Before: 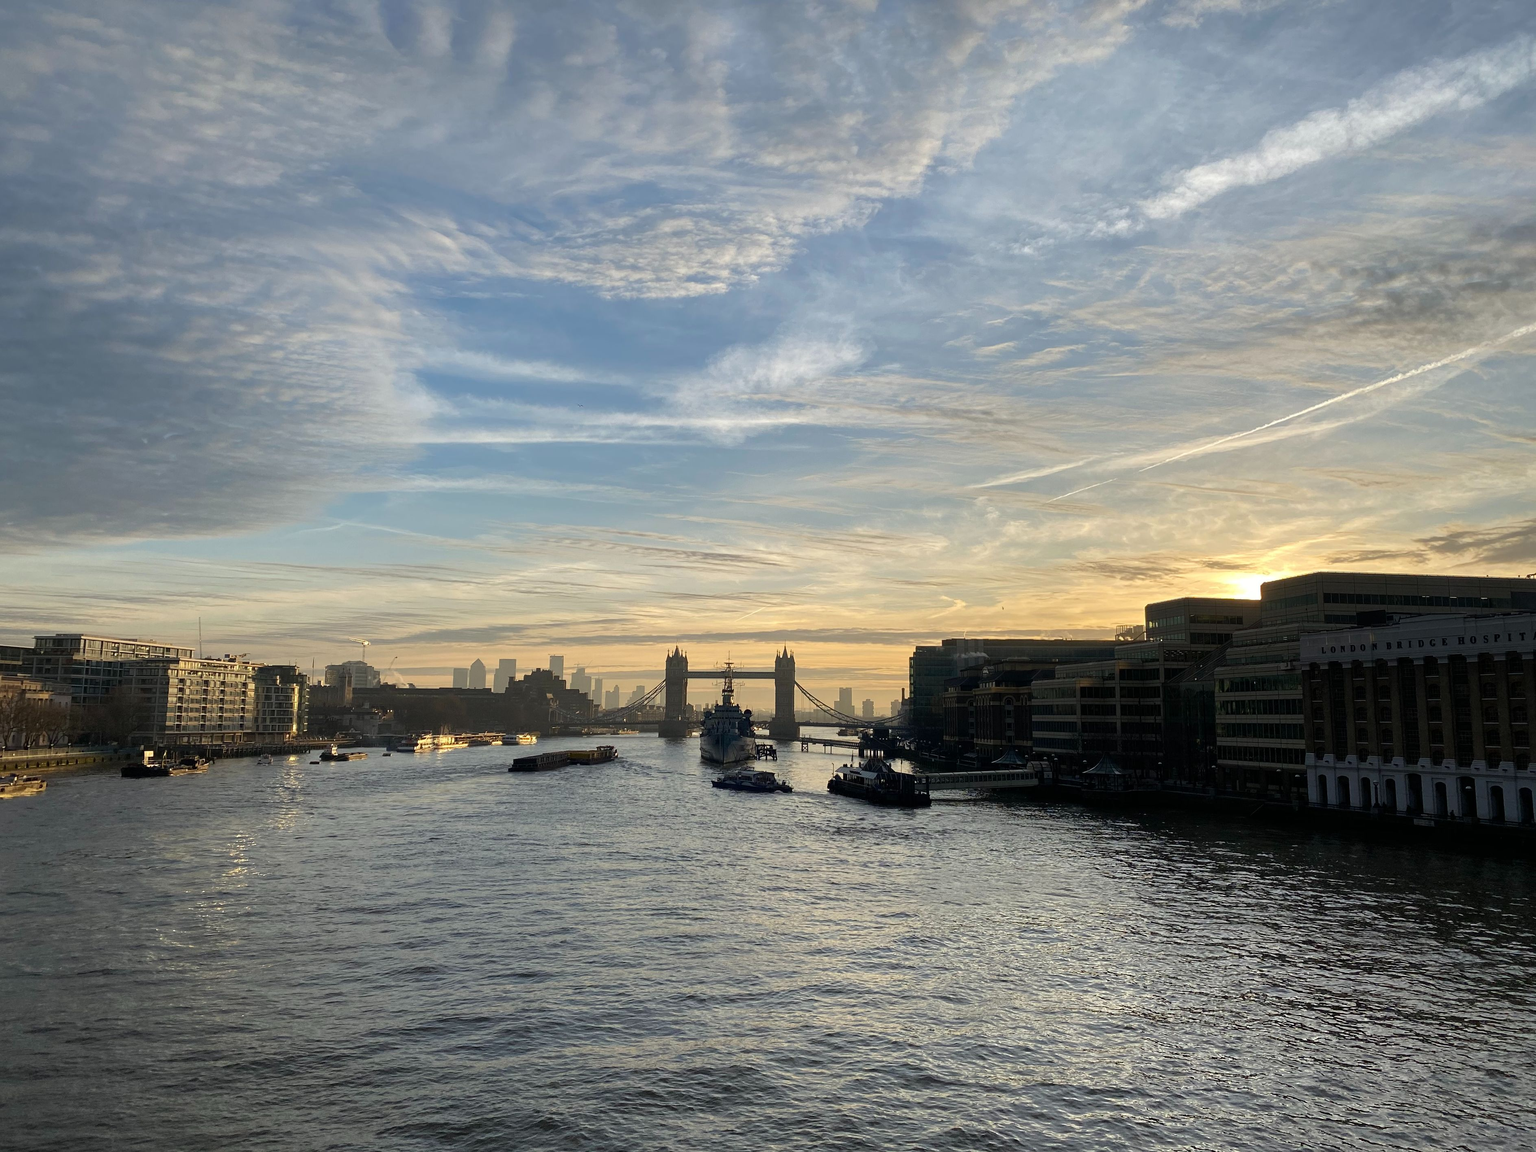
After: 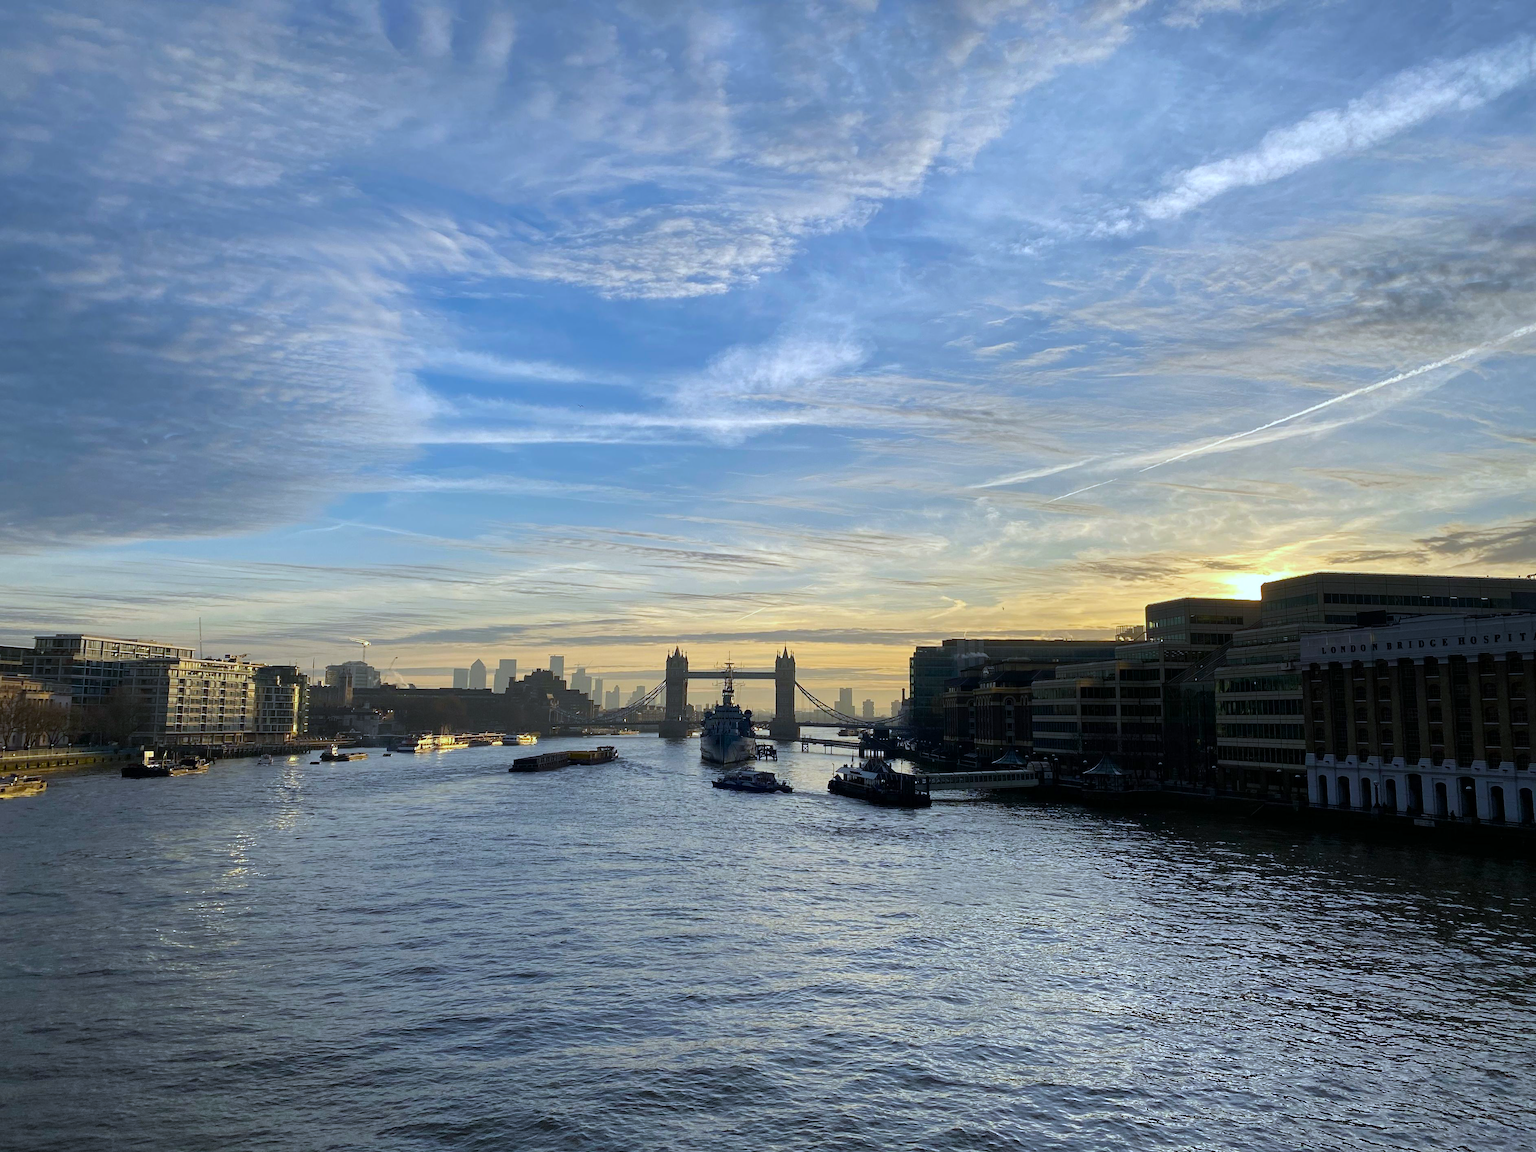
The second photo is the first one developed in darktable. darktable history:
white balance: red 0.926, green 1.003, blue 1.133
color balance rgb: perceptual saturation grading › global saturation 20%, global vibrance 20%
local contrast: mode bilateral grid, contrast 15, coarseness 36, detail 105%, midtone range 0.2
